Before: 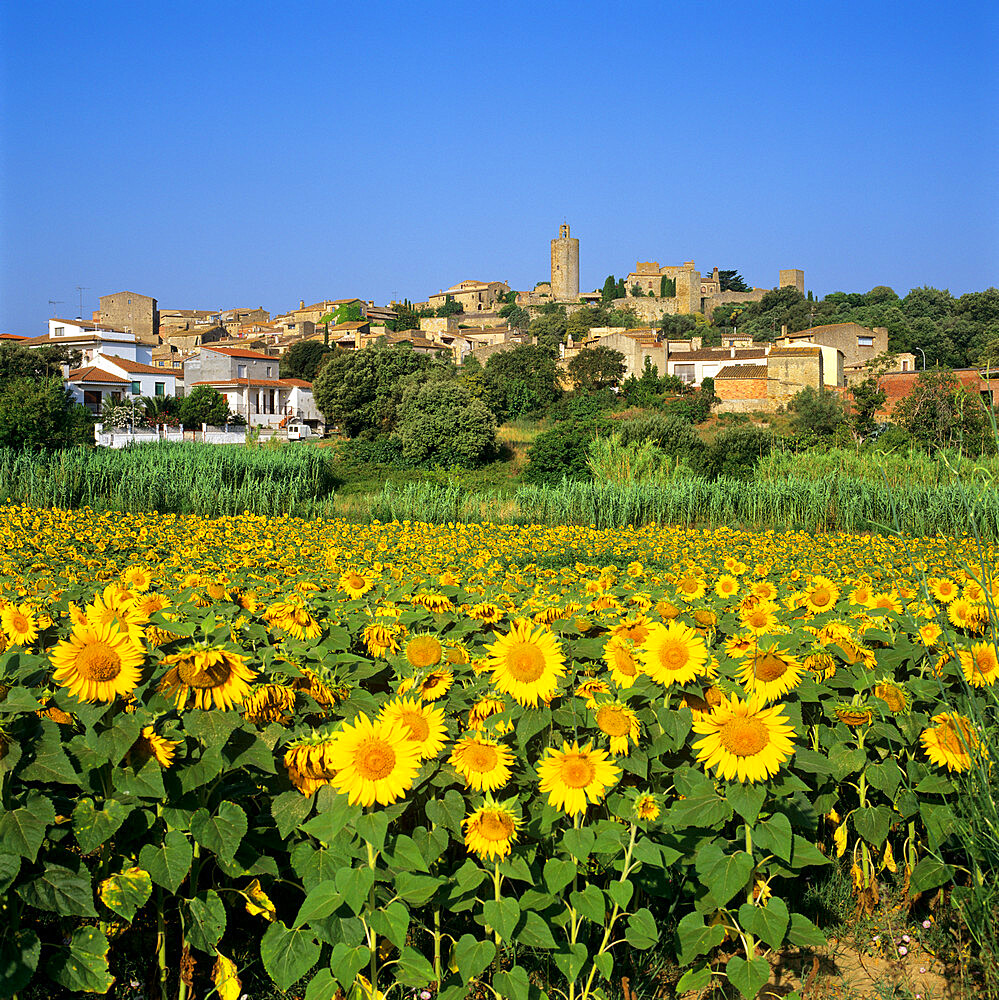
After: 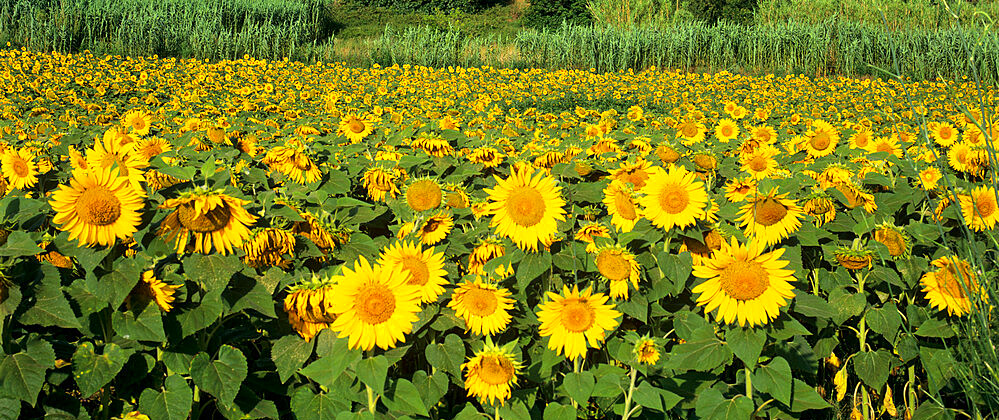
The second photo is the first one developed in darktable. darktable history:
crop: top 45.677%, bottom 12.264%
